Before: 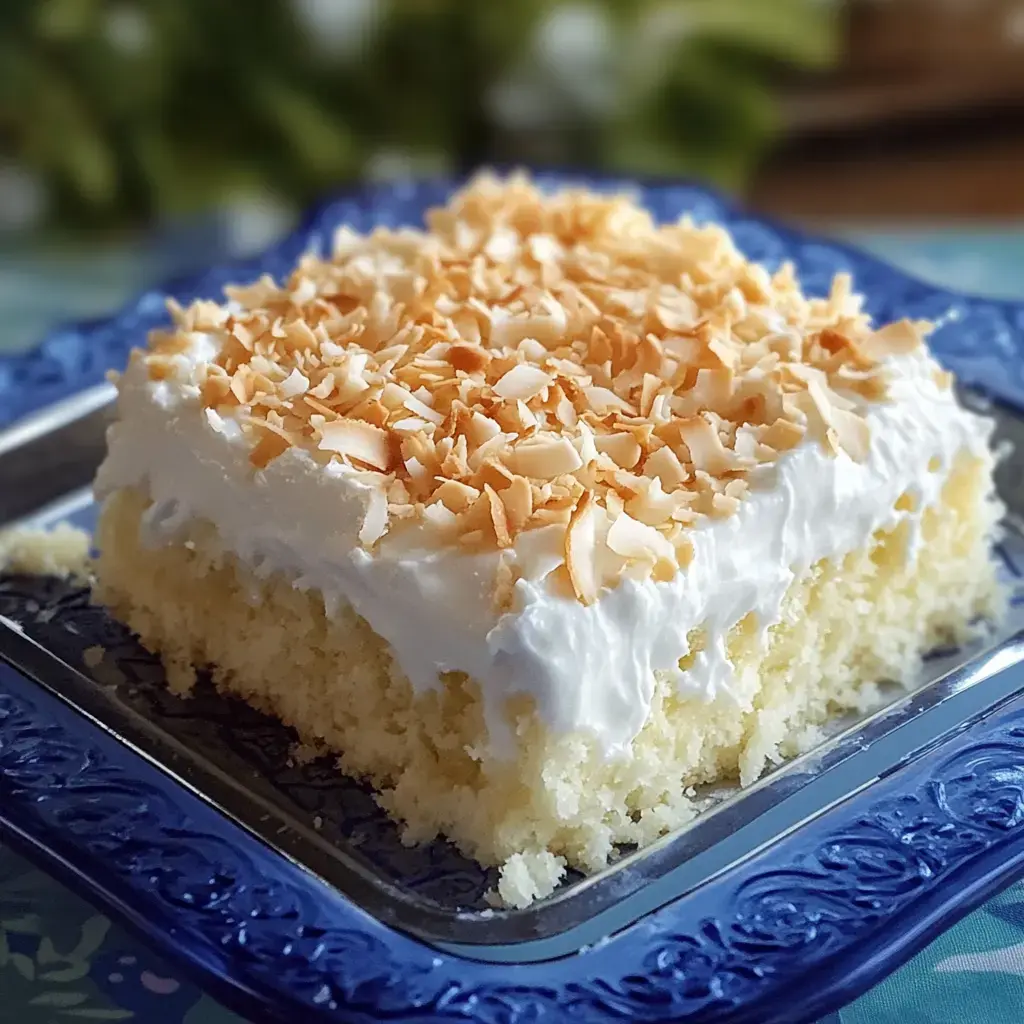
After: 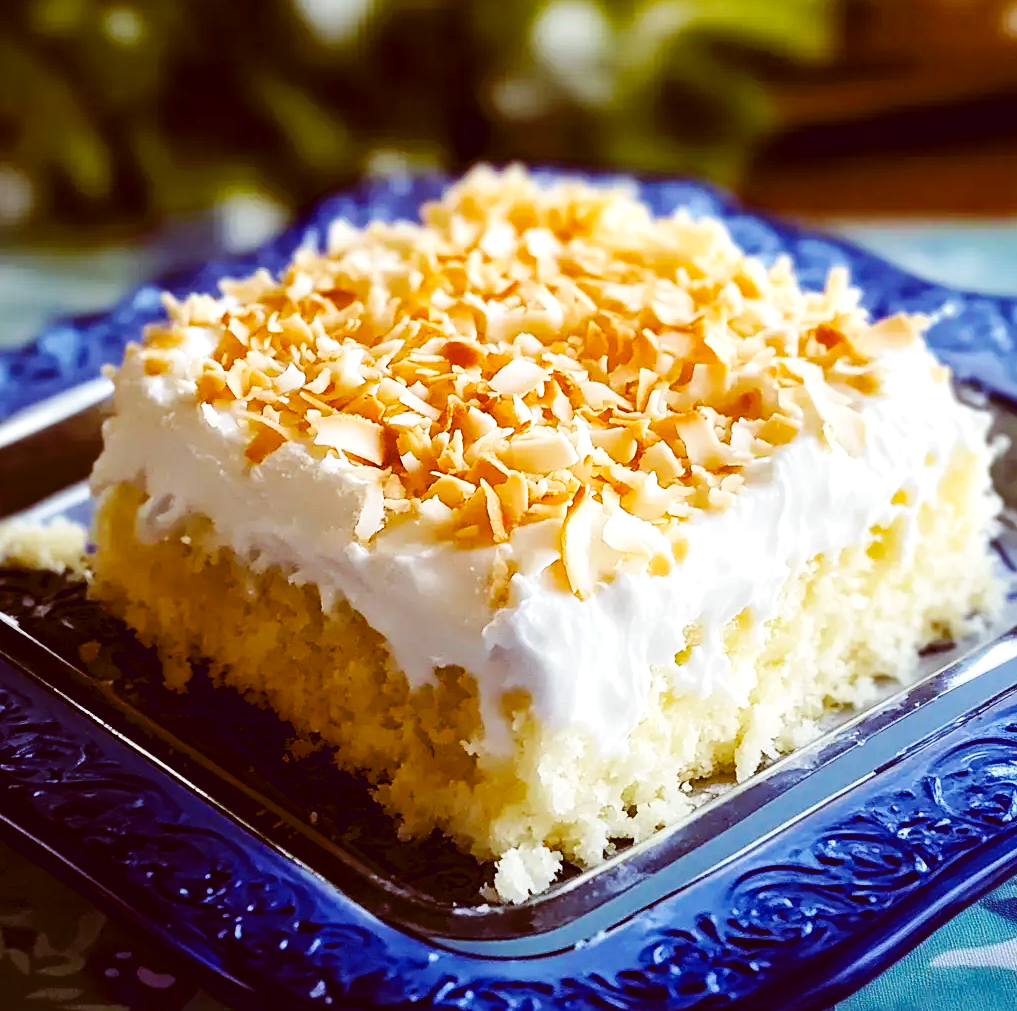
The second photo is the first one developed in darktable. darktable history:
tone equalizer: -8 EV -0.452 EV, -7 EV -0.377 EV, -6 EV -0.323 EV, -5 EV -0.228 EV, -3 EV 0.205 EV, -2 EV 0.313 EV, -1 EV 0.372 EV, +0 EV 0.441 EV, edges refinement/feathering 500, mask exposure compensation -1.57 EV, preserve details no
crop: left 0.444%, top 0.579%, right 0.148%, bottom 0.688%
base curve: curves: ch0 [(0, 0) (0.036, 0.025) (0.121, 0.166) (0.206, 0.329) (0.605, 0.79) (1, 1)], preserve colors none
color balance rgb: shadows lift › chroma 0.95%, shadows lift › hue 113.11°, global offset › chroma 0.392%, global offset › hue 33.75°, perceptual saturation grading › global saturation 9.74%, global vibrance 10.137%, saturation formula JzAzBz (2021)
